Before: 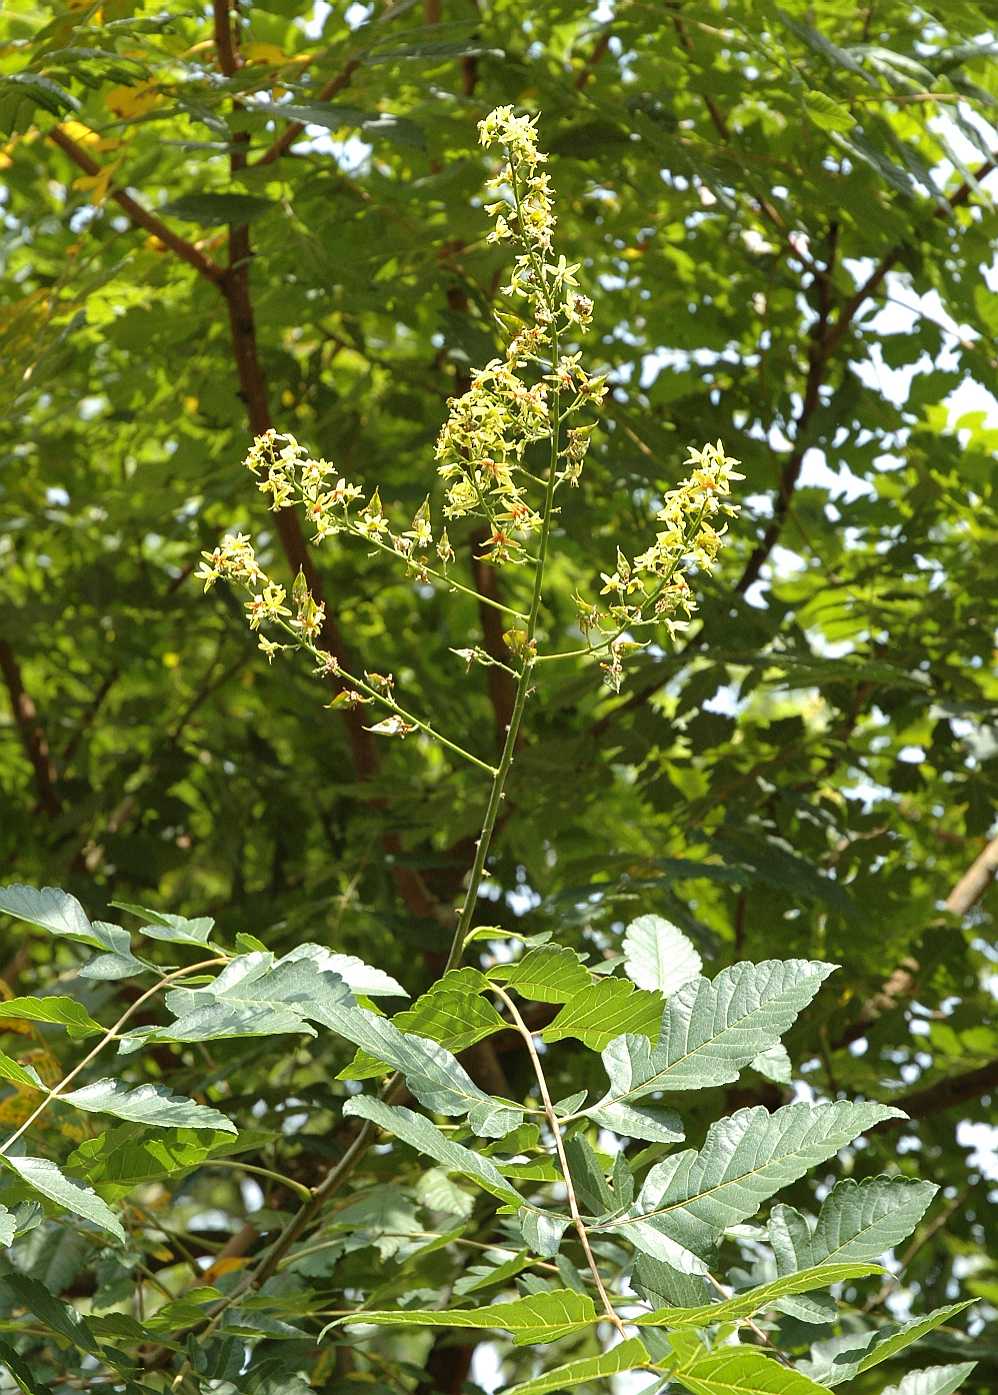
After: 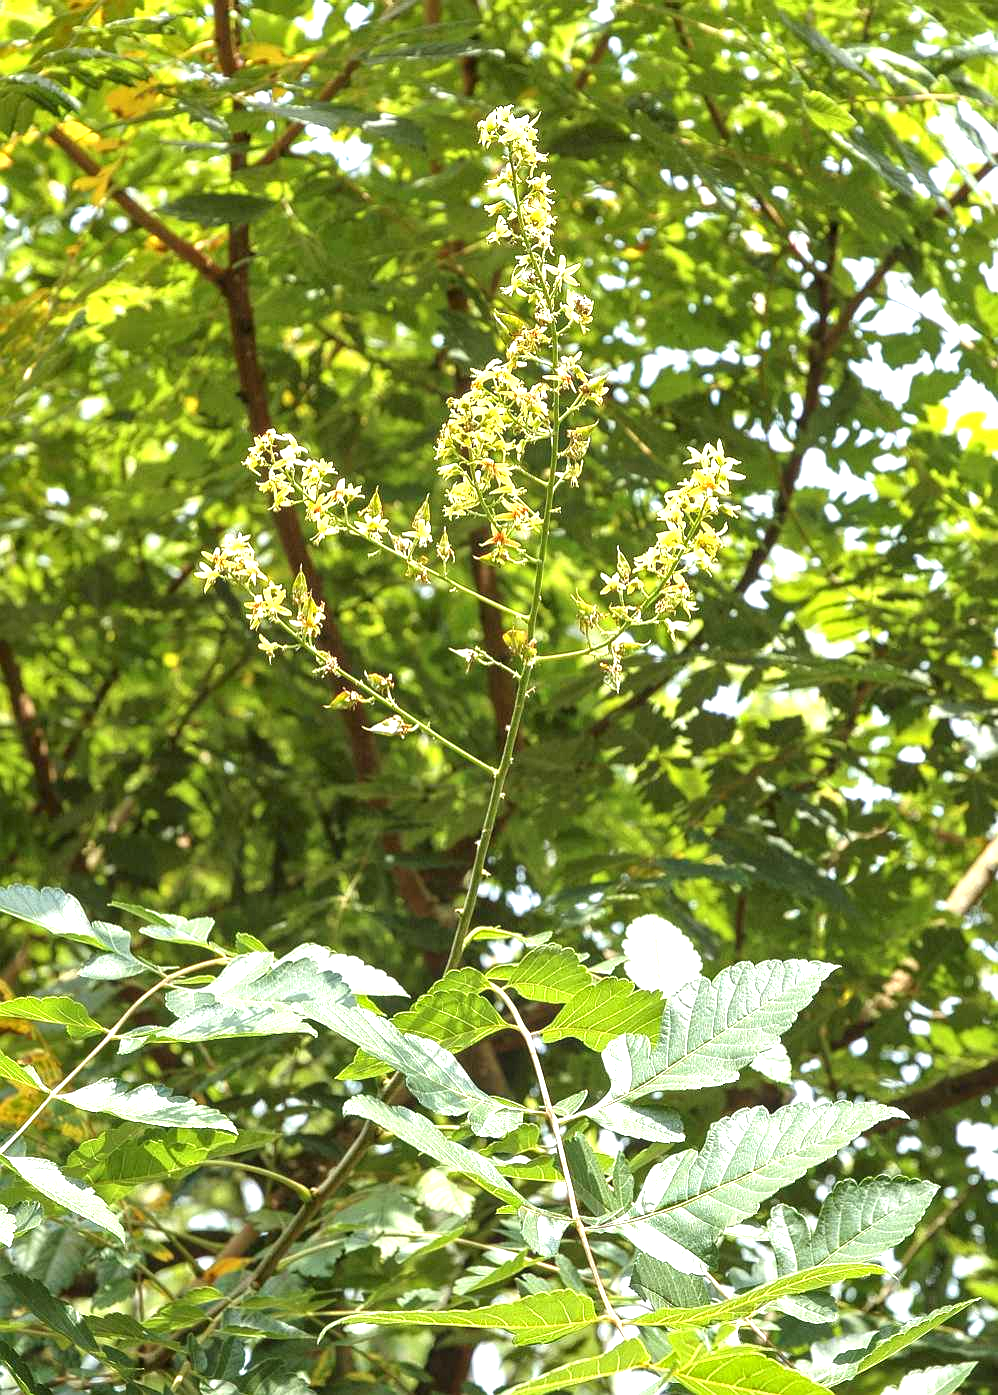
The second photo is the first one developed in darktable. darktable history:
exposure: black level correction 0, exposure 0.897 EV, compensate highlight preservation false
local contrast: on, module defaults
